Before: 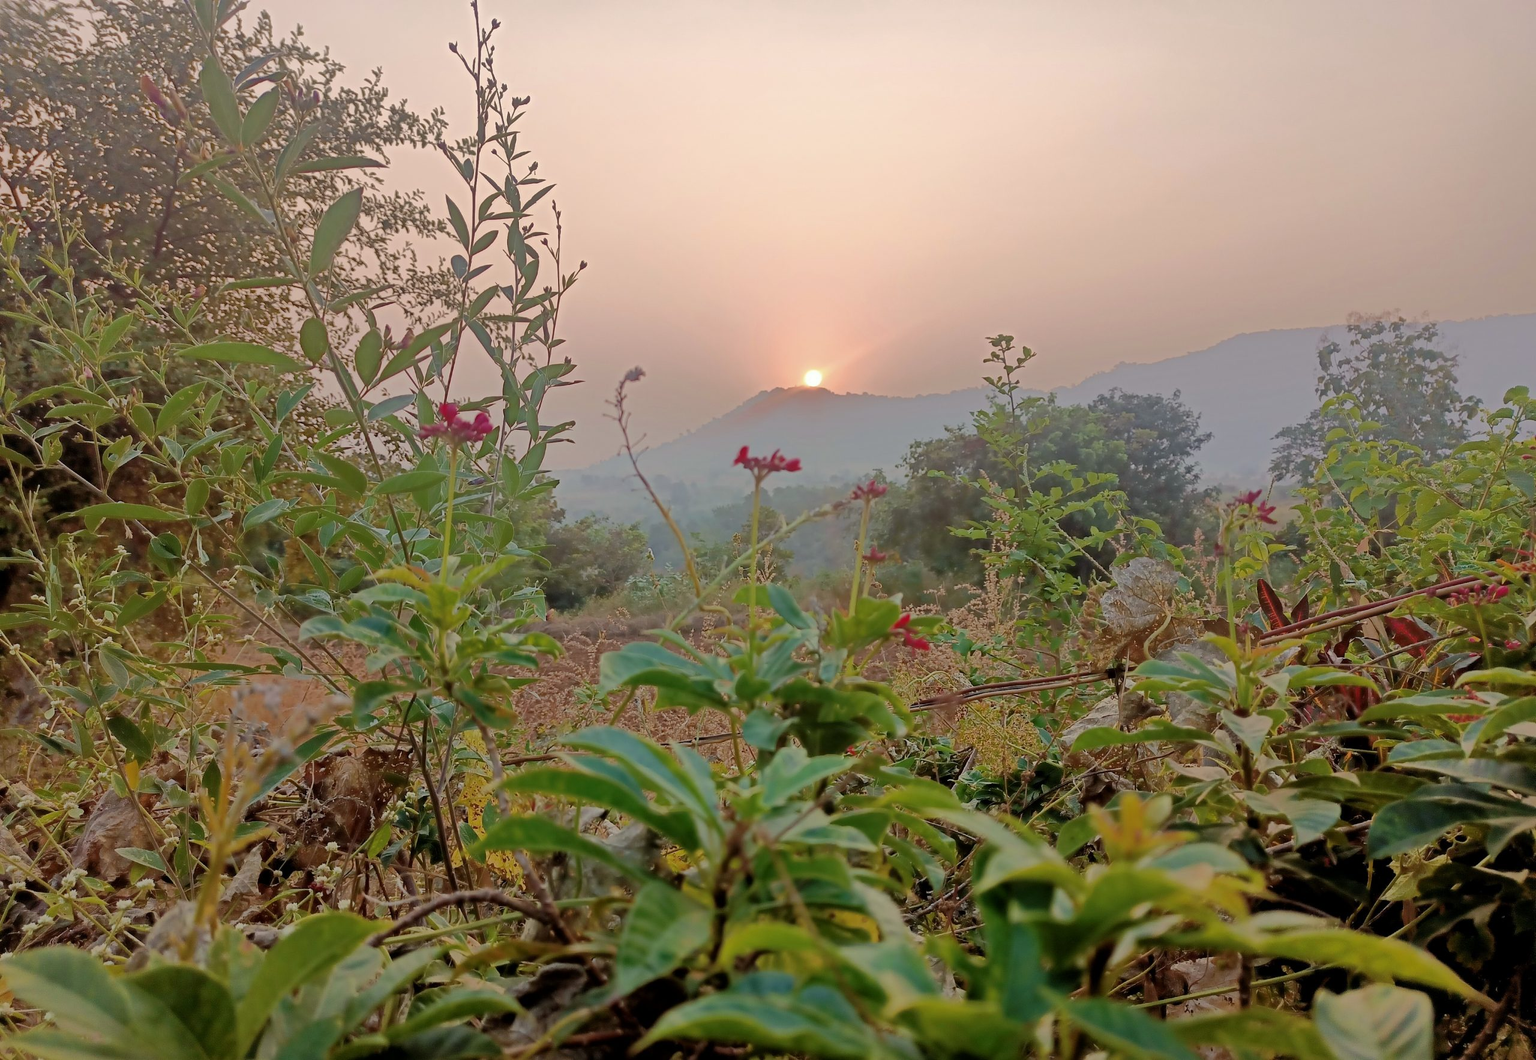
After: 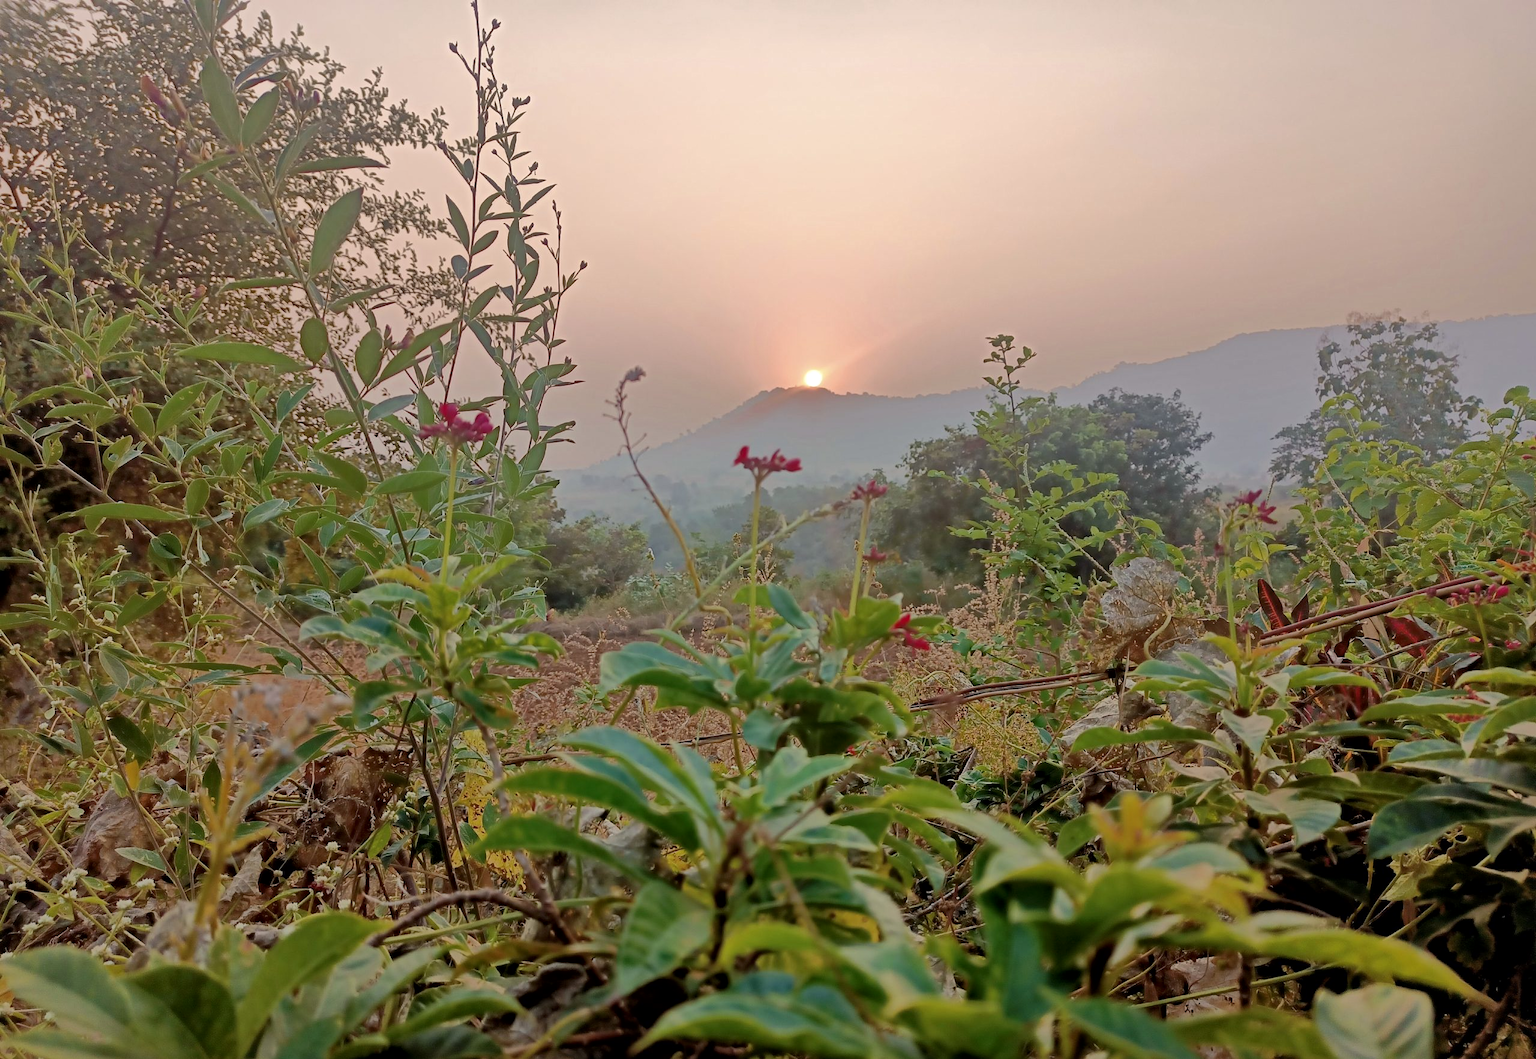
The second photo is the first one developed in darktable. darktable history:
local contrast: mode bilateral grid, contrast 20, coarseness 50, detail 120%, midtone range 0.2
